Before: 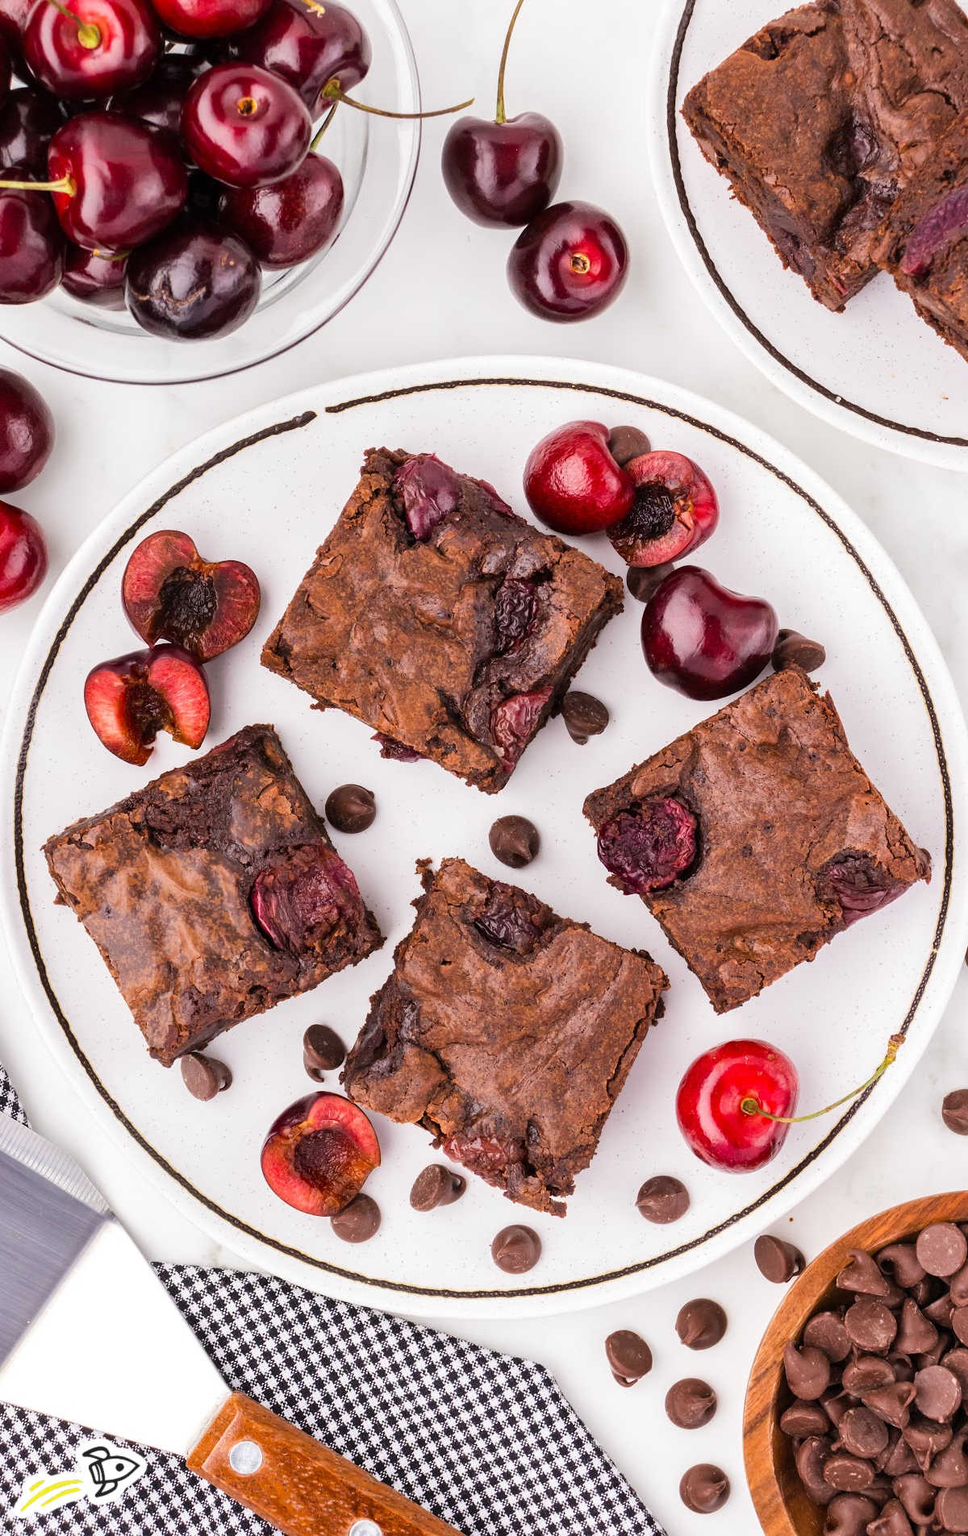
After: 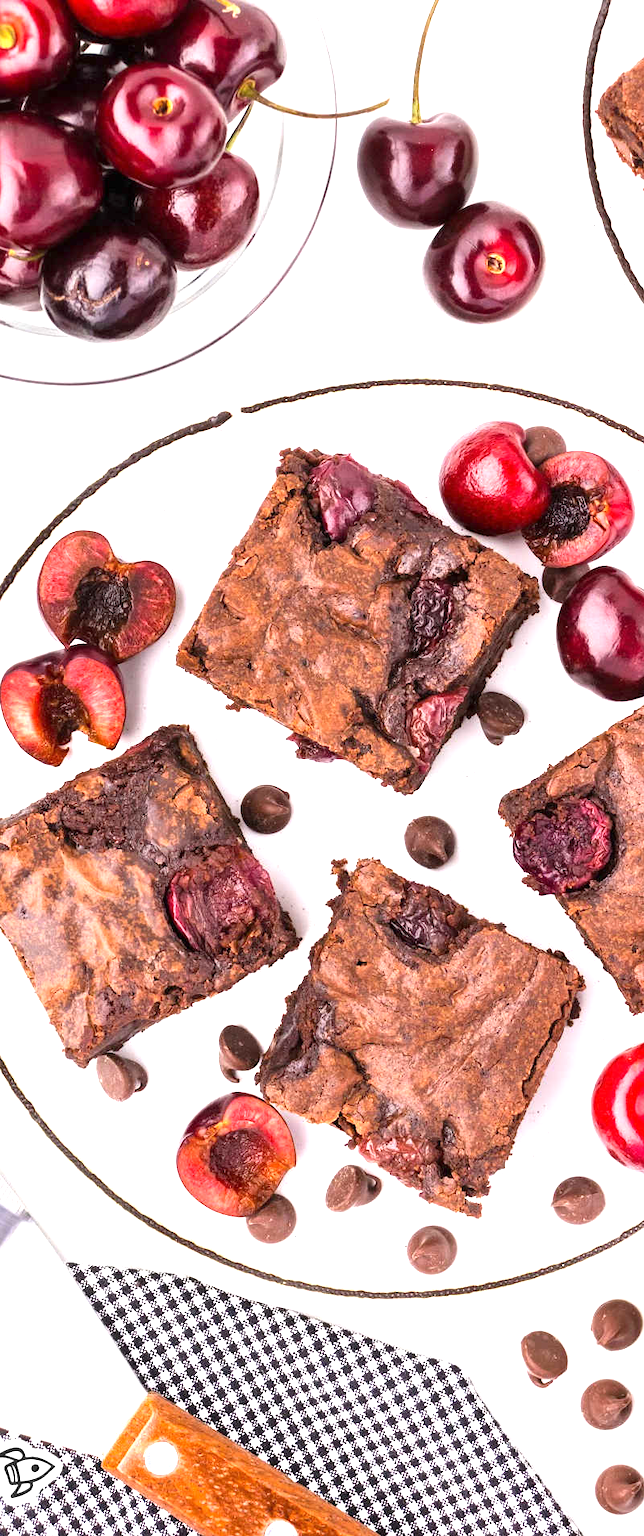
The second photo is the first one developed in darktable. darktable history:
exposure: exposure 0.935 EV, compensate highlight preservation false
crop and rotate: left 8.786%, right 24.548%
